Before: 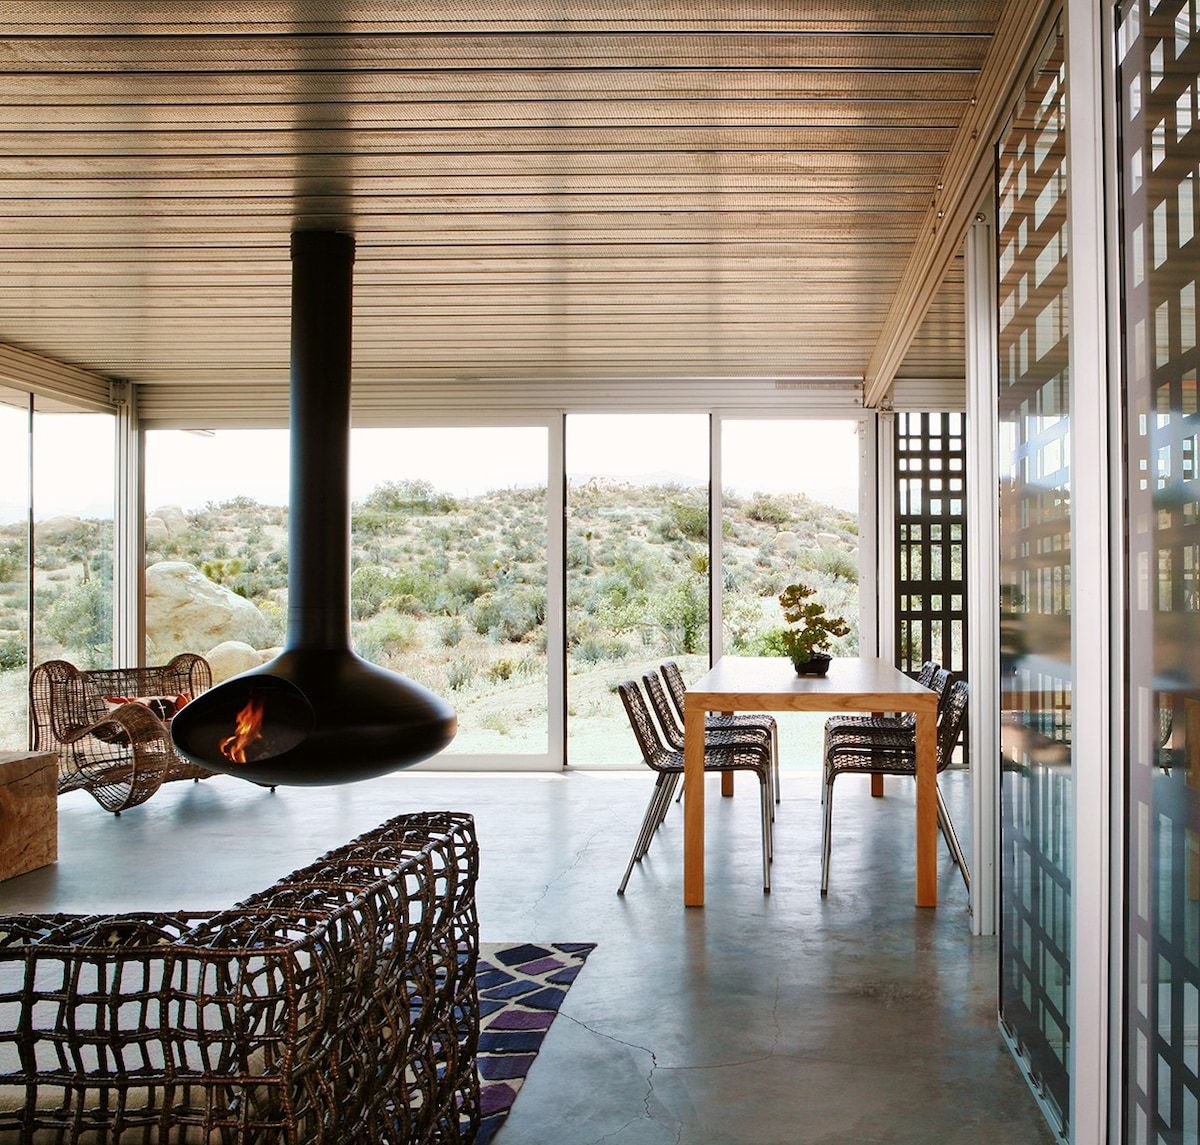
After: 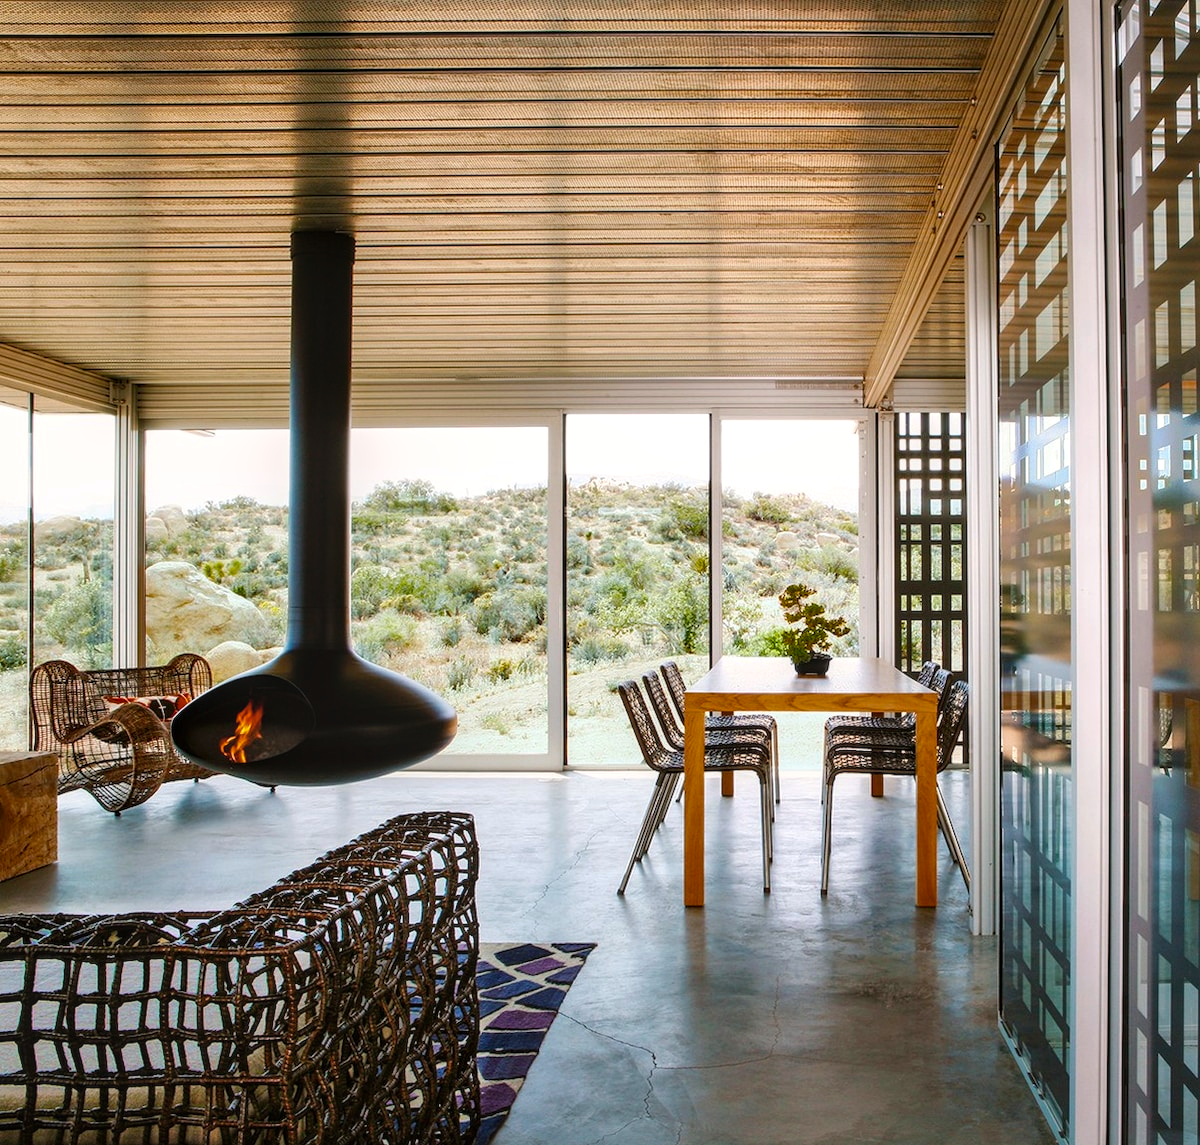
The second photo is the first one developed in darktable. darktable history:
color balance rgb: shadows lift › luminance -9.764%, highlights gain › chroma 0.252%, highlights gain › hue 331.58°, linear chroma grading › shadows -7.626%, linear chroma grading › global chroma 9.665%, perceptual saturation grading › global saturation 31.267%, global vibrance 0.732%
local contrast: on, module defaults
